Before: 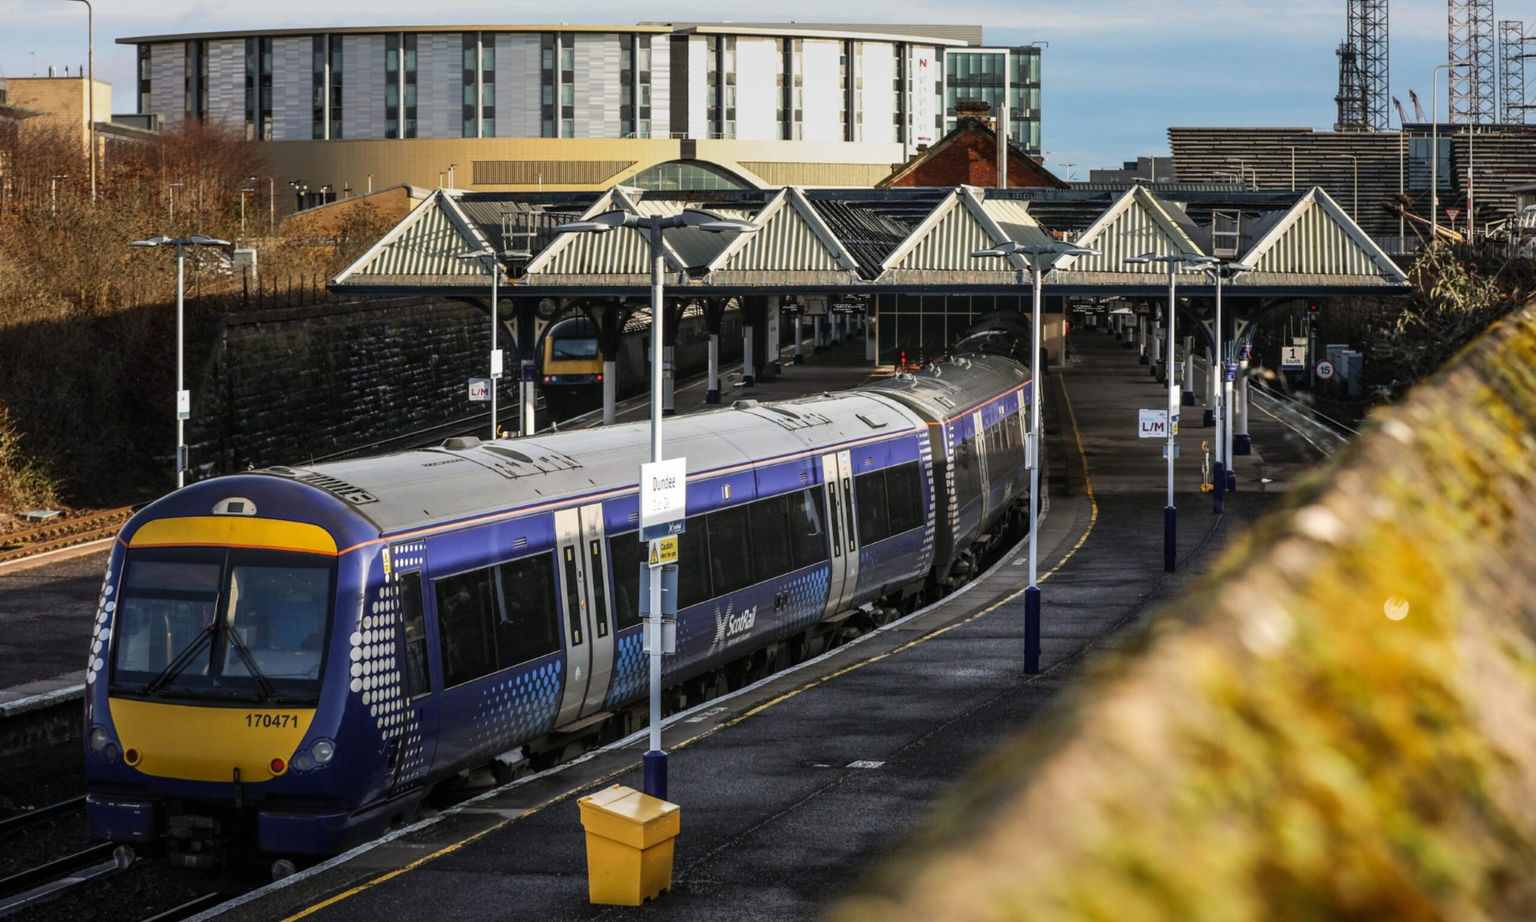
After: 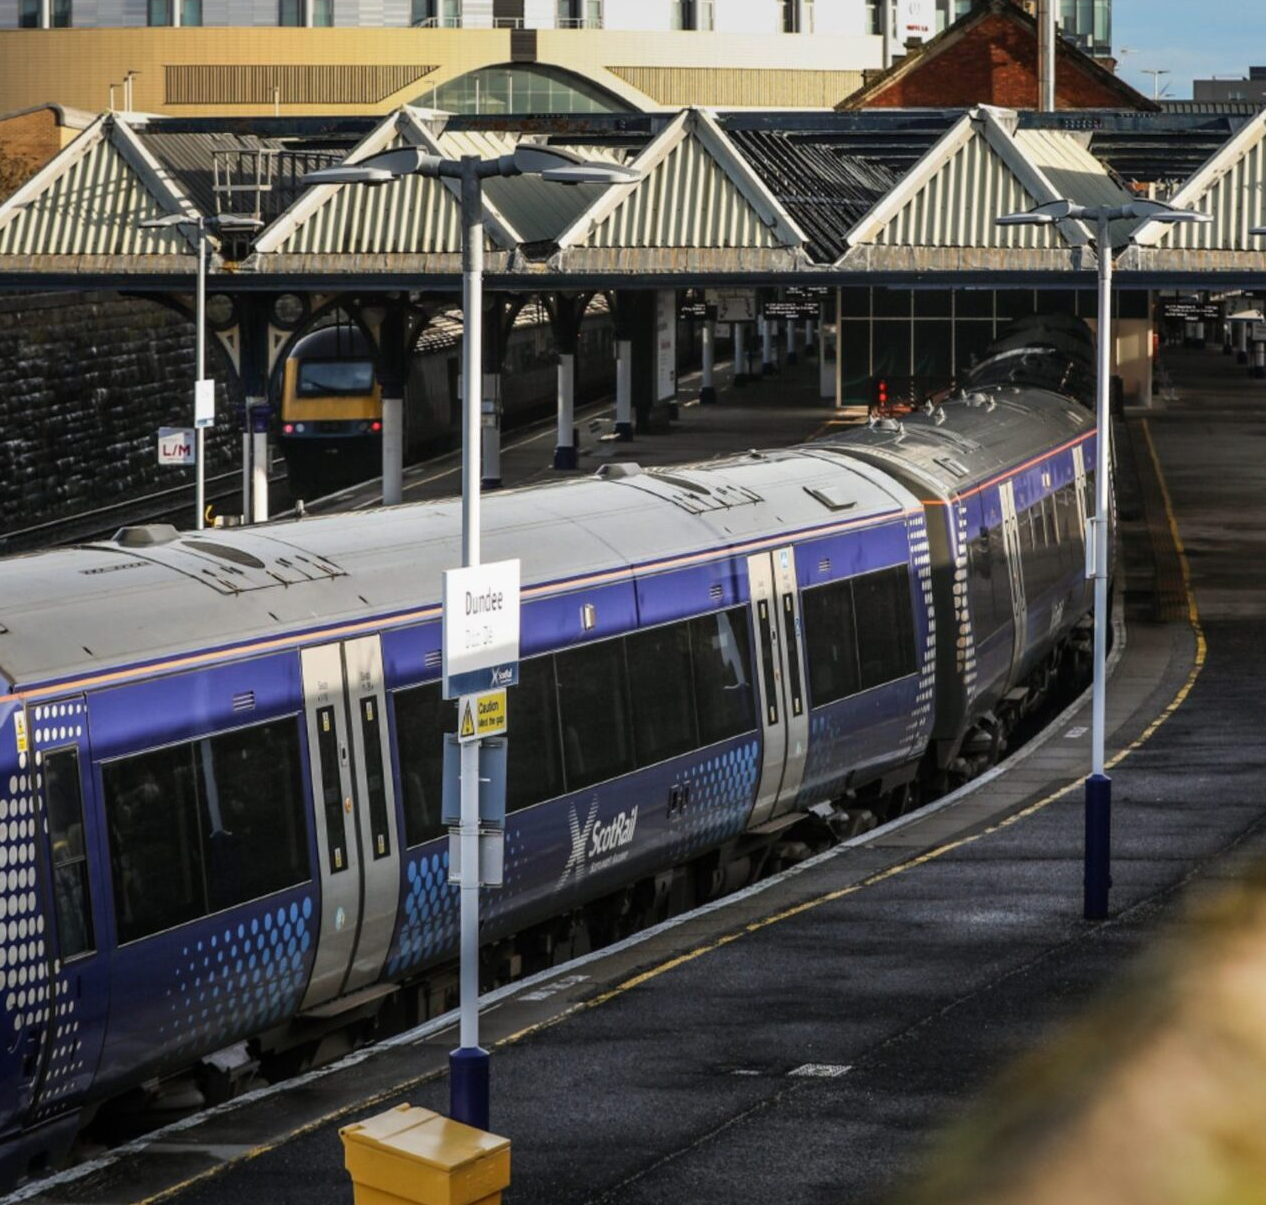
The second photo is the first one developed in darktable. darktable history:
crop and rotate: angle 0.02°, left 24.353%, top 13.219%, right 26.156%, bottom 8.224%
graduated density: rotation -180°, offset 24.95
